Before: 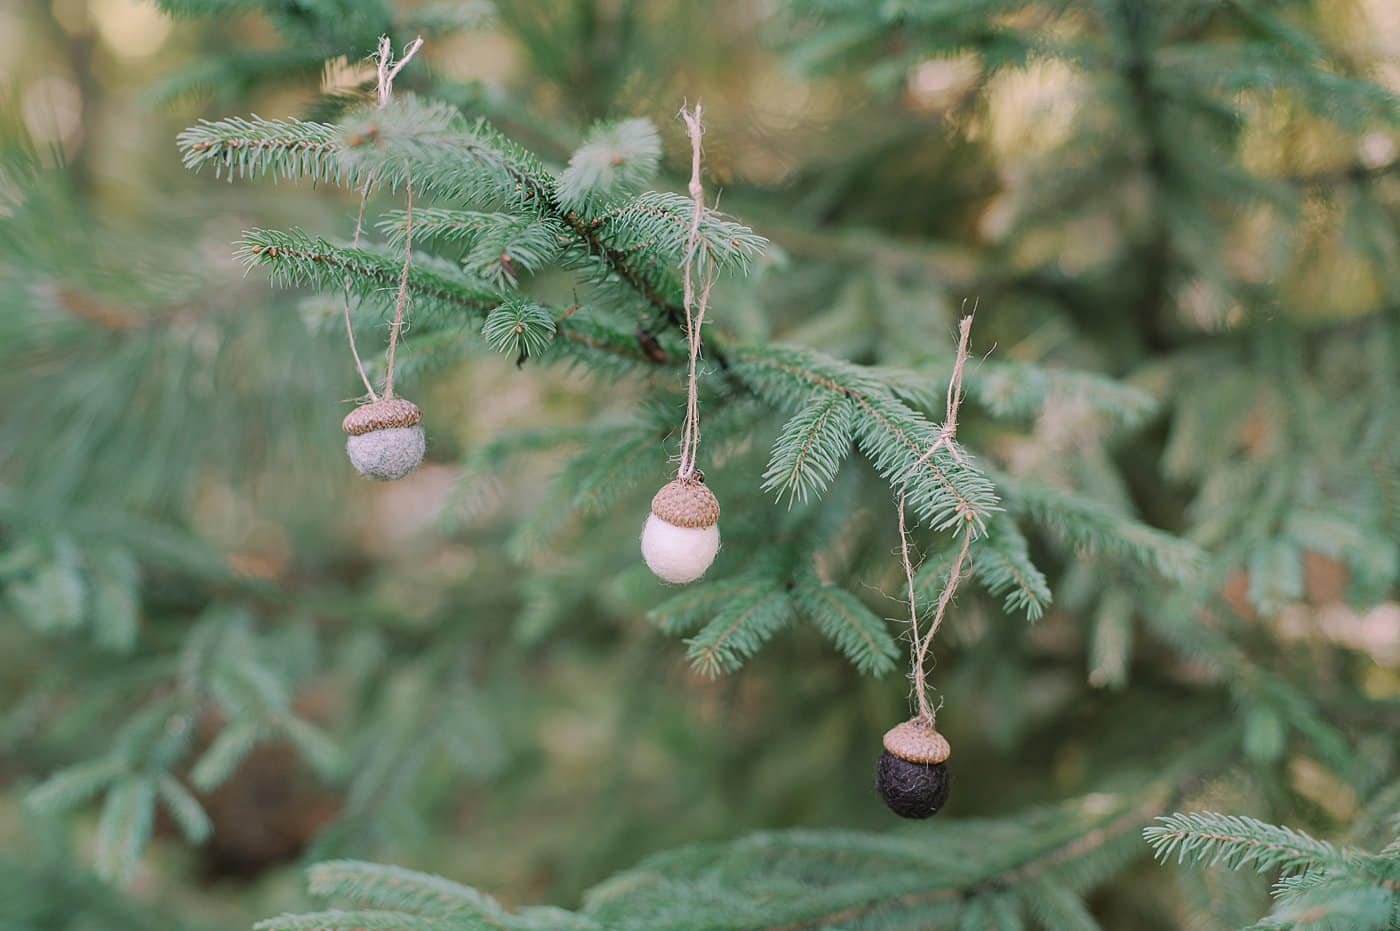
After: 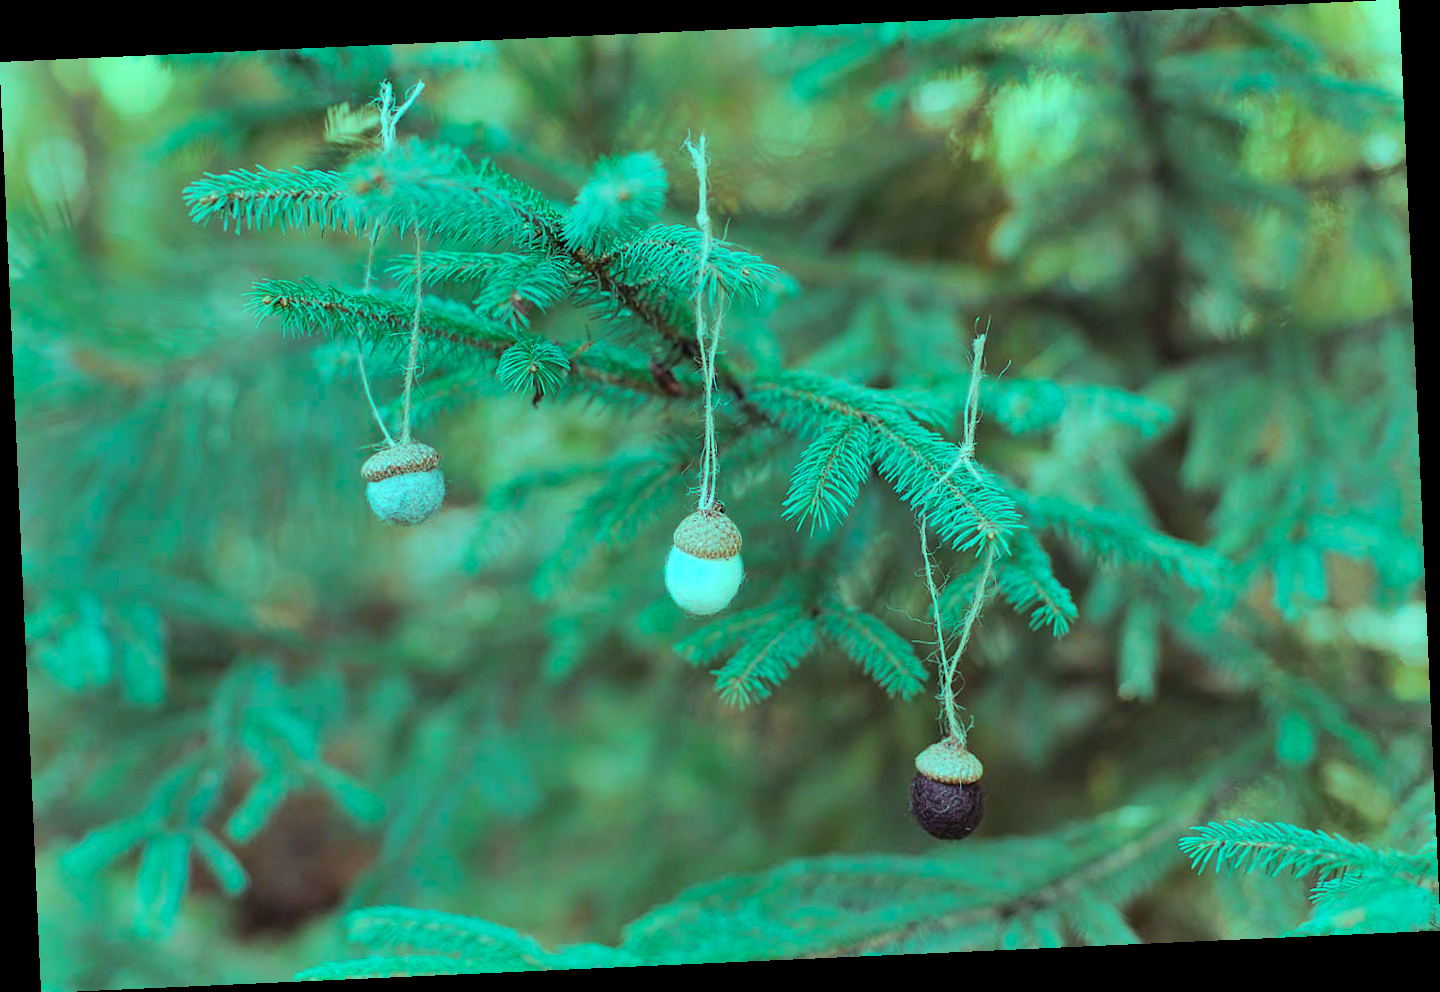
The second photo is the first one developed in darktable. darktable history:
rotate and perspective: rotation -2.56°, automatic cropping off
color balance rgb: shadows lift › luminance 0.49%, shadows lift › chroma 6.83%, shadows lift › hue 300.29°, power › hue 208.98°, highlights gain › luminance 20.24%, highlights gain › chroma 13.17%, highlights gain › hue 173.85°, perceptual saturation grading › global saturation 18.05%
shadows and highlights: low approximation 0.01, soften with gaussian
